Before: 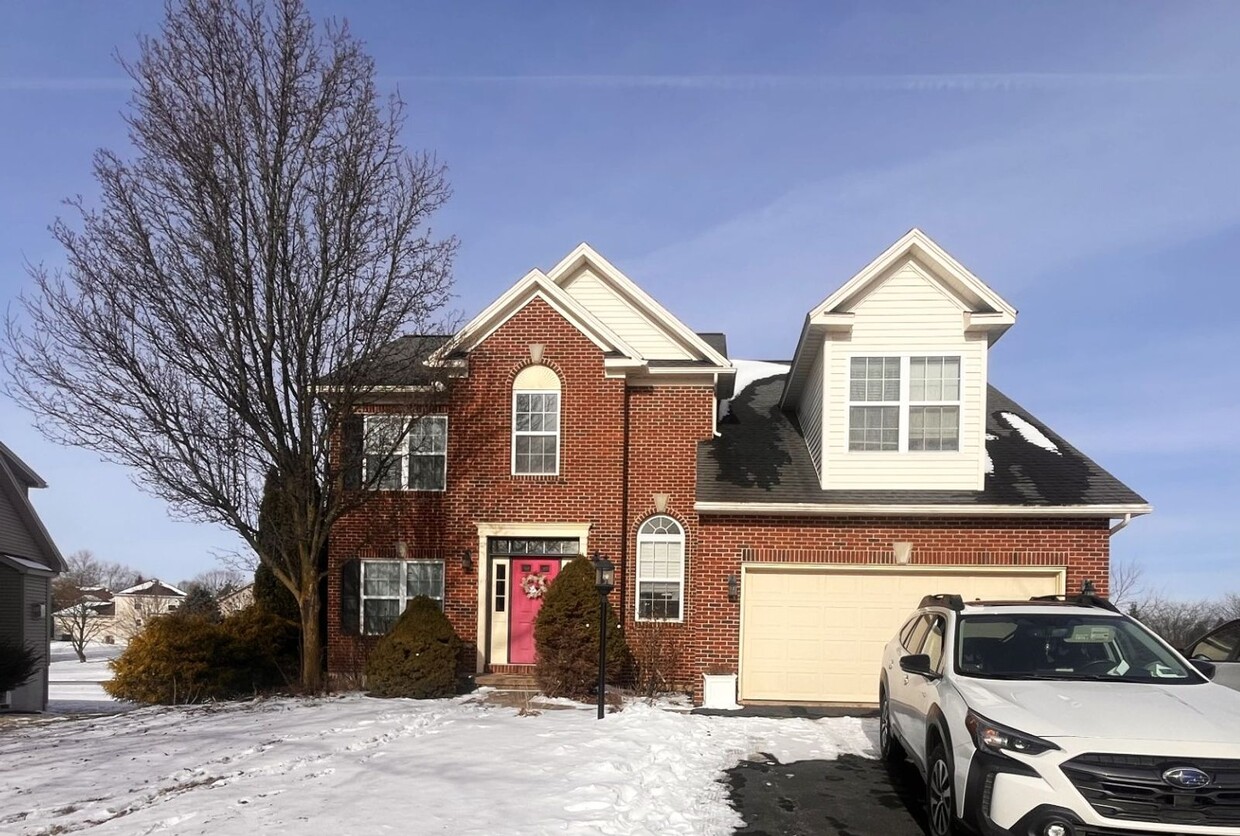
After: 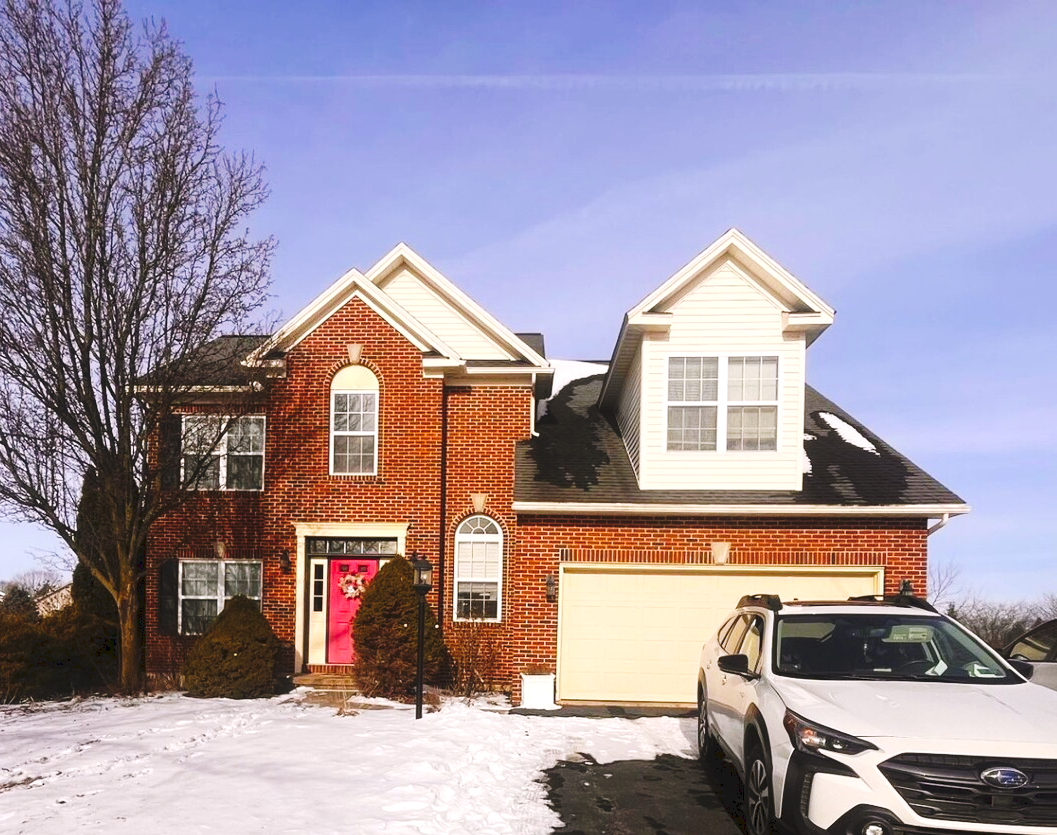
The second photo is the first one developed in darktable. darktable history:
crop and rotate: left 14.685%
tone curve: curves: ch0 [(0, 0) (0.003, 0.065) (0.011, 0.072) (0.025, 0.09) (0.044, 0.104) (0.069, 0.116) (0.1, 0.127) (0.136, 0.15) (0.177, 0.184) (0.224, 0.223) (0.277, 0.28) (0.335, 0.361) (0.399, 0.443) (0.468, 0.525) (0.543, 0.616) (0.623, 0.713) (0.709, 0.79) (0.801, 0.866) (0.898, 0.933) (1, 1)], preserve colors none
color balance rgb: shadows lift › hue 84.91°, power › chroma 0.698%, power › hue 60°, highlights gain › chroma 1.478%, highlights gain › hue 310.45°, linear chroma grading › global chroma 14.383%, perceptual saturation grading › global saturation 18.725%, perceptual brilliance grading › global brilliance 2.732%
